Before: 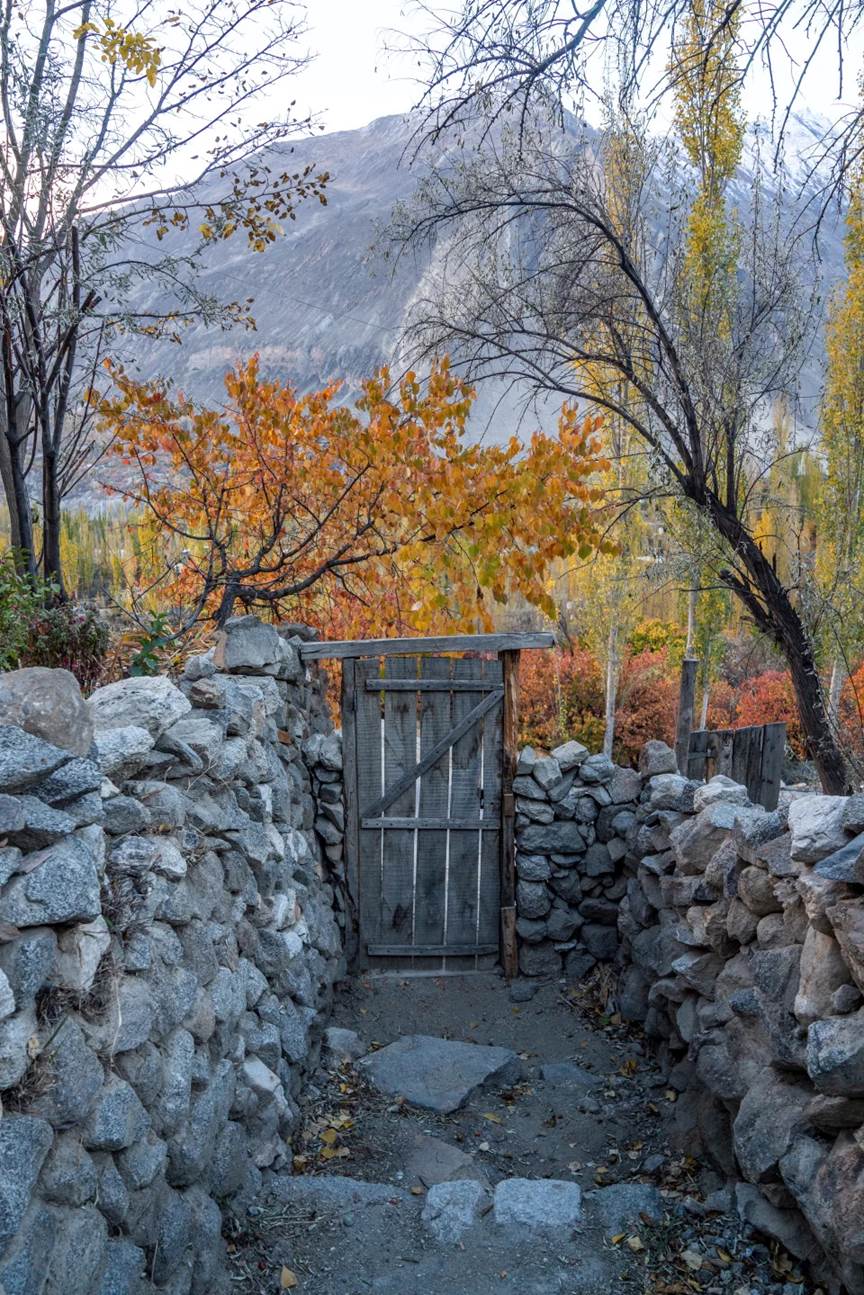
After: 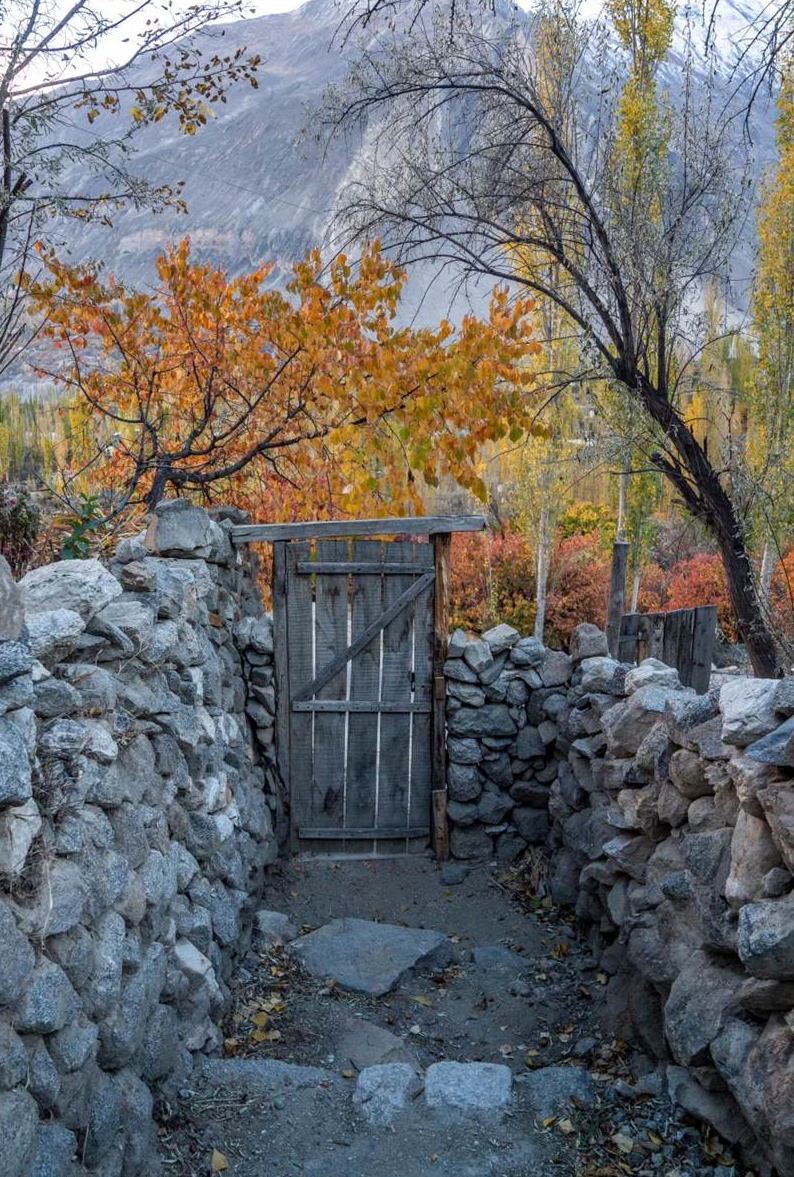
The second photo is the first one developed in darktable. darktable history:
crop and rotate: left 8.047%, top 9.049%
